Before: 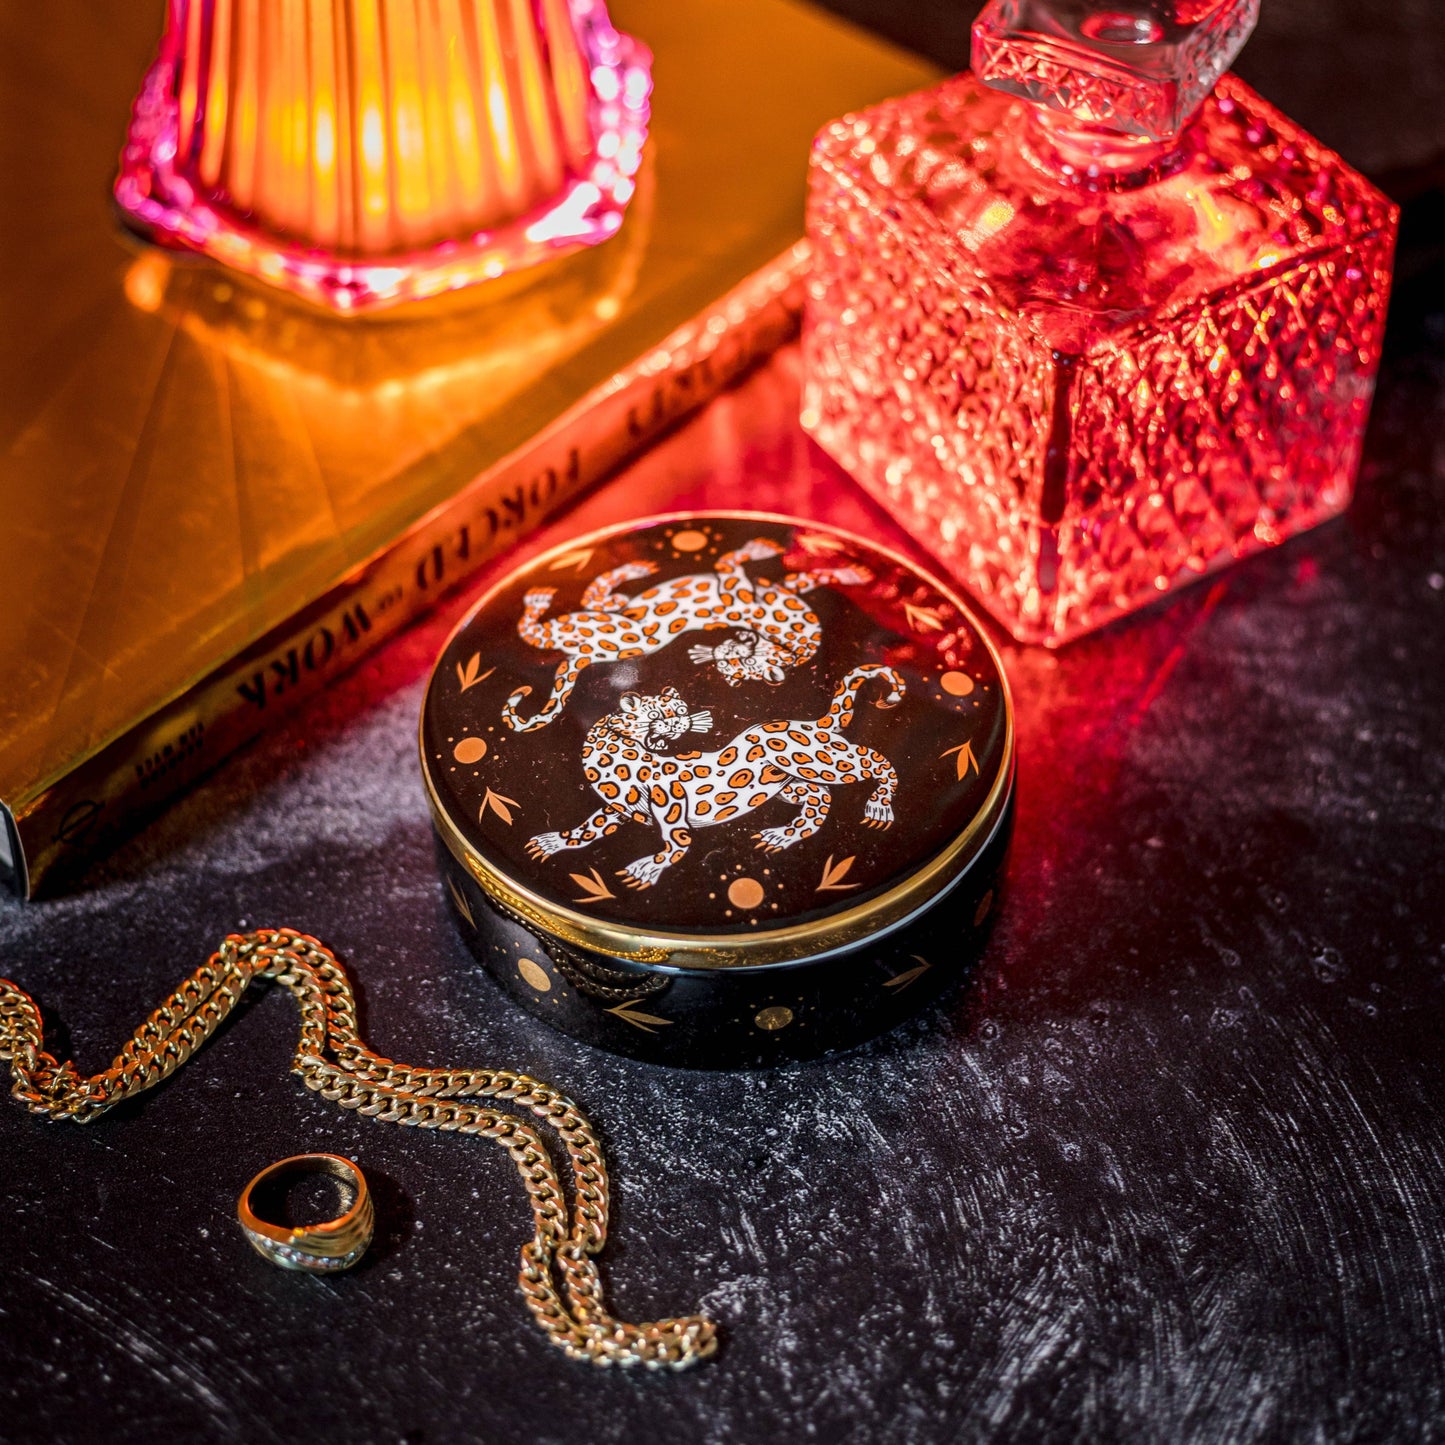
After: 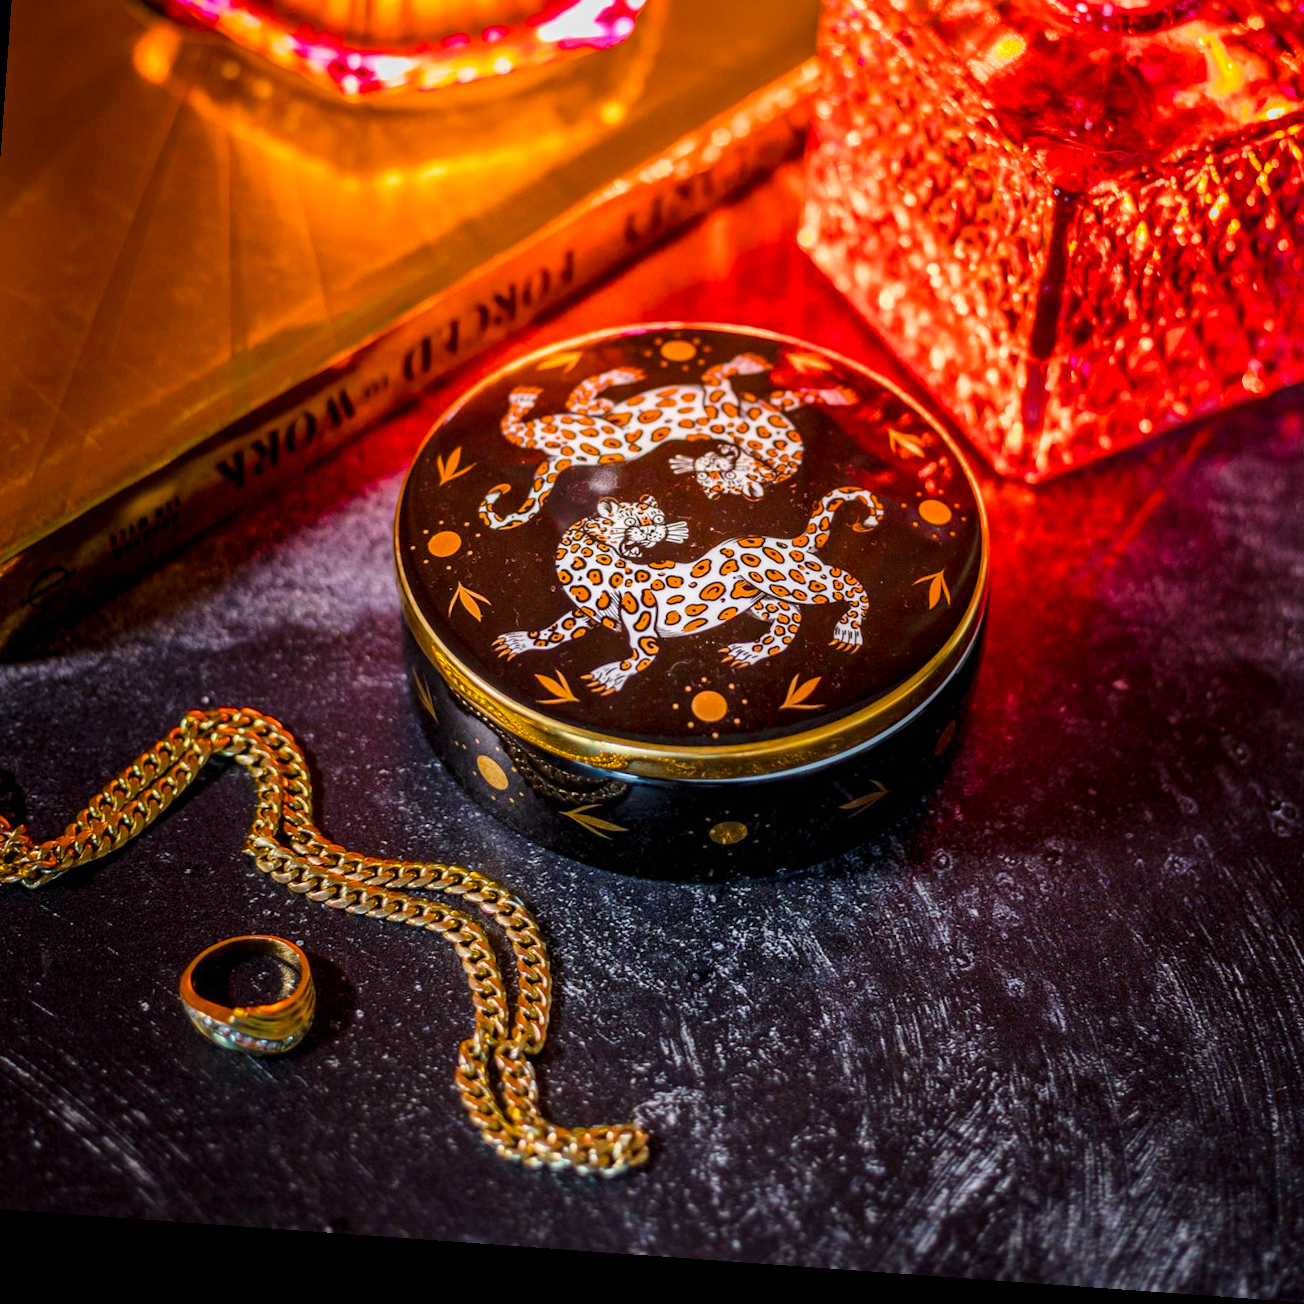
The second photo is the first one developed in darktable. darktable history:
color balance rgb: linear chroma grading › global chroma 15%, perceptual saturation grading › global saturation 30%
rotate and perspective: rotation 4.1°, automatic cropping off
crop and rotate: left 4.842%, top 15.51%, right 10.668%
